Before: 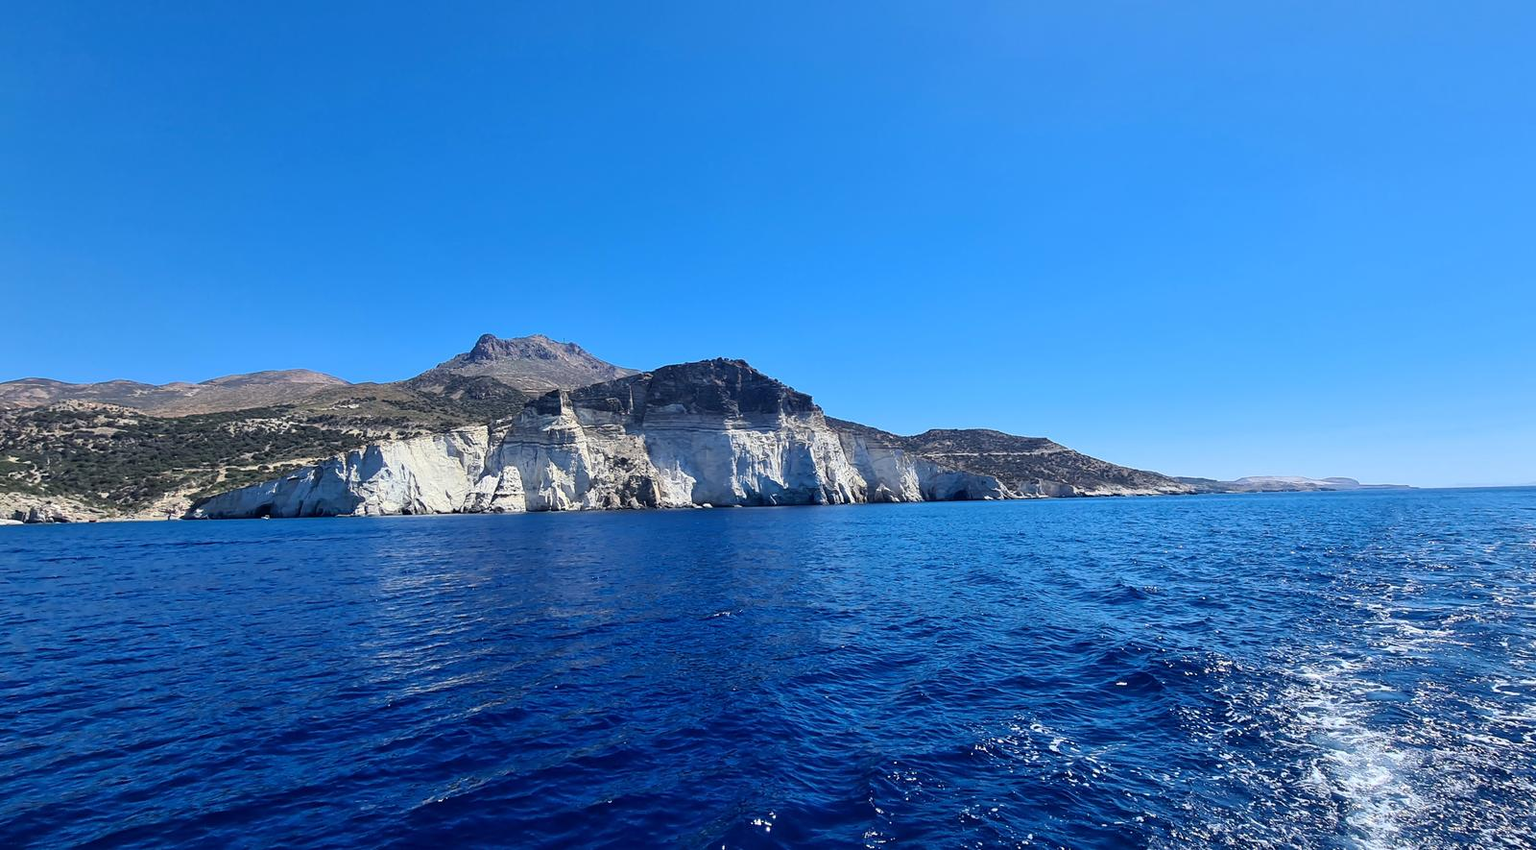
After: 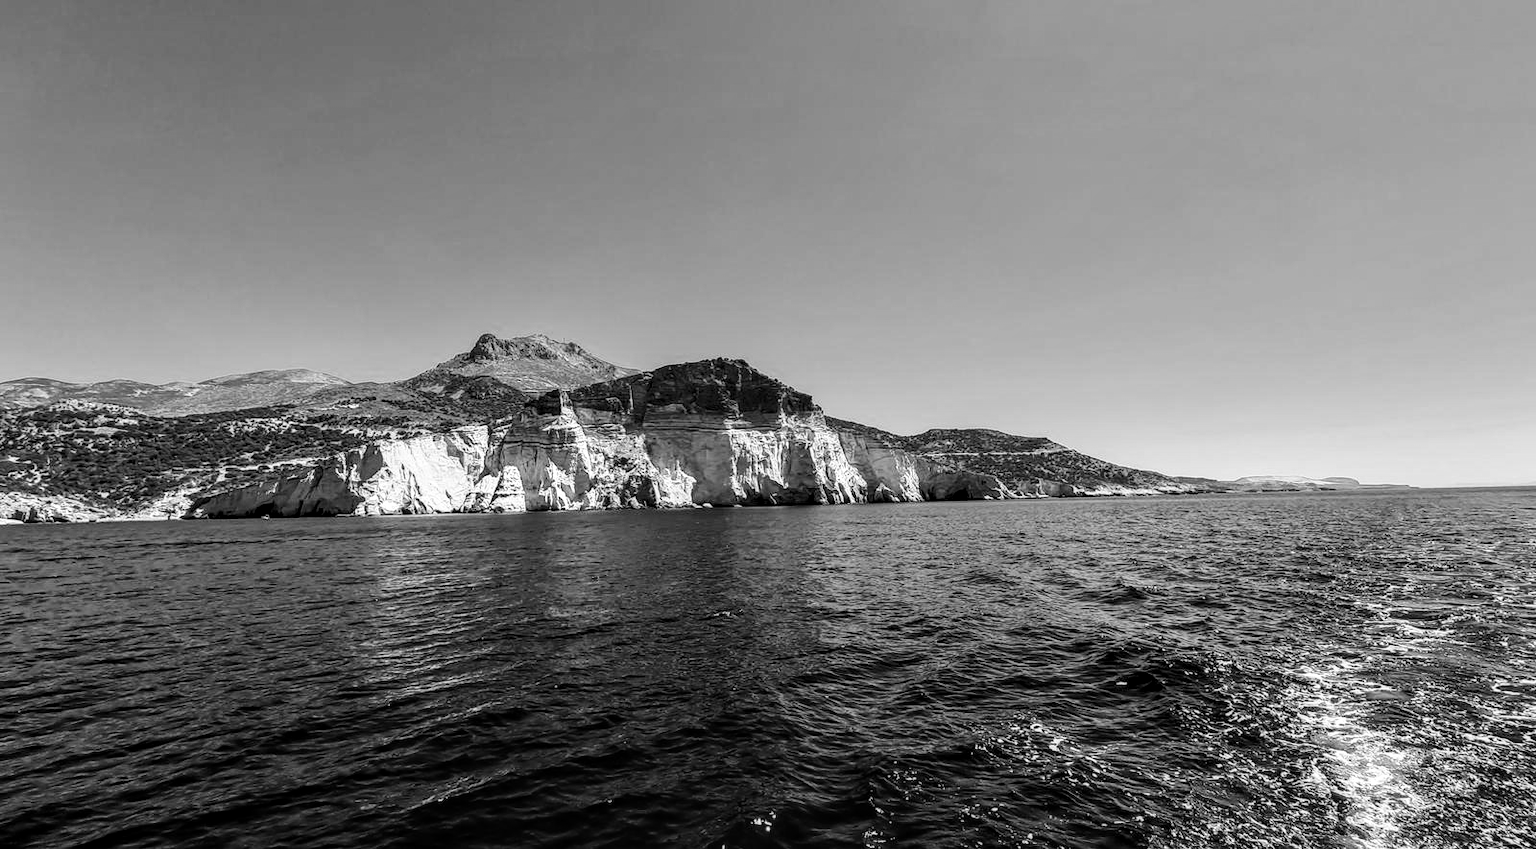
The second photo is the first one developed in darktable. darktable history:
color balance rgb: perceptual saturation grading › global saturation 20%, perceptual saturation grading › highlights -25%, perceptual saturation grading › shadows 50%
tone curve: curves: ch0 [(0, 0.039) (0.104, 0.103) (0.273, 0.267) (0.448, 0.487) (0.704, 0.761) (0.886, 0.922) (0.994, 0.971)]; ch1 [(0, 0) (0.335, 0.298) (0.446, 0.413) (0.485, 0.487) (0.515, 0.503) (0.566, 0.563) (0.641, 0.655) (1, 1)]; ch2 [(0, 0) (0.314, 0.301) (0.421, 0.411) (0.502, 0.494) (0.528, 0.54) (0.557, 0.559) (0.612, 0.605) (0.722, 0.686) (1, 1)], color space Lab, independent channels, preserve colors none
local contrast: highlights 25%, detail 150%
monochrome: on, module defaults
